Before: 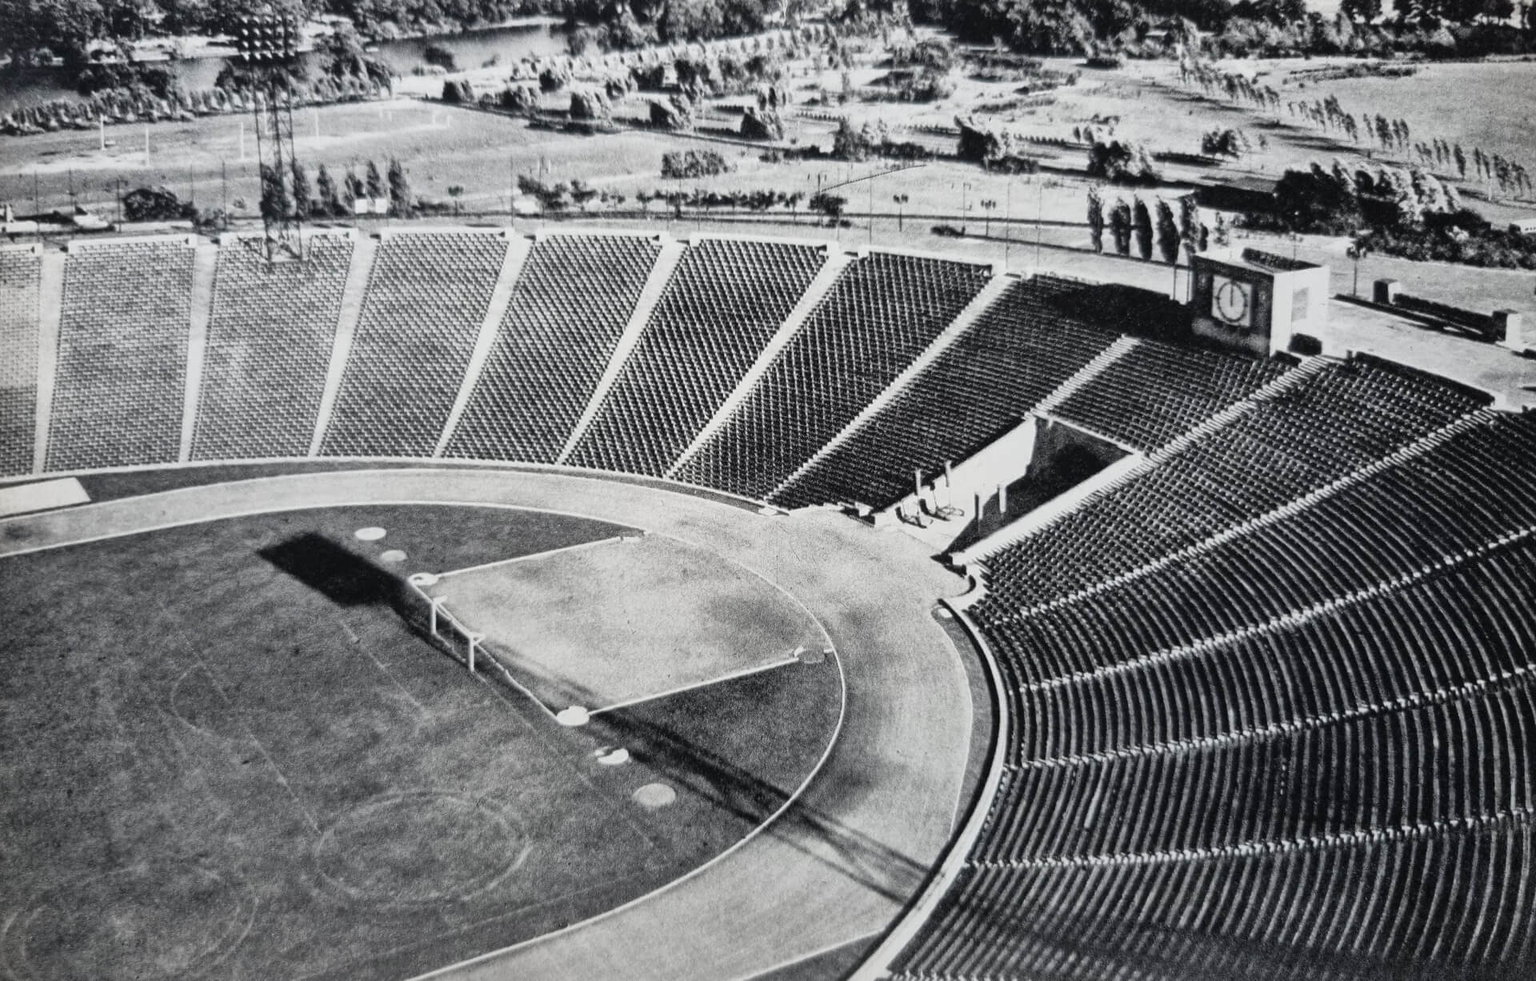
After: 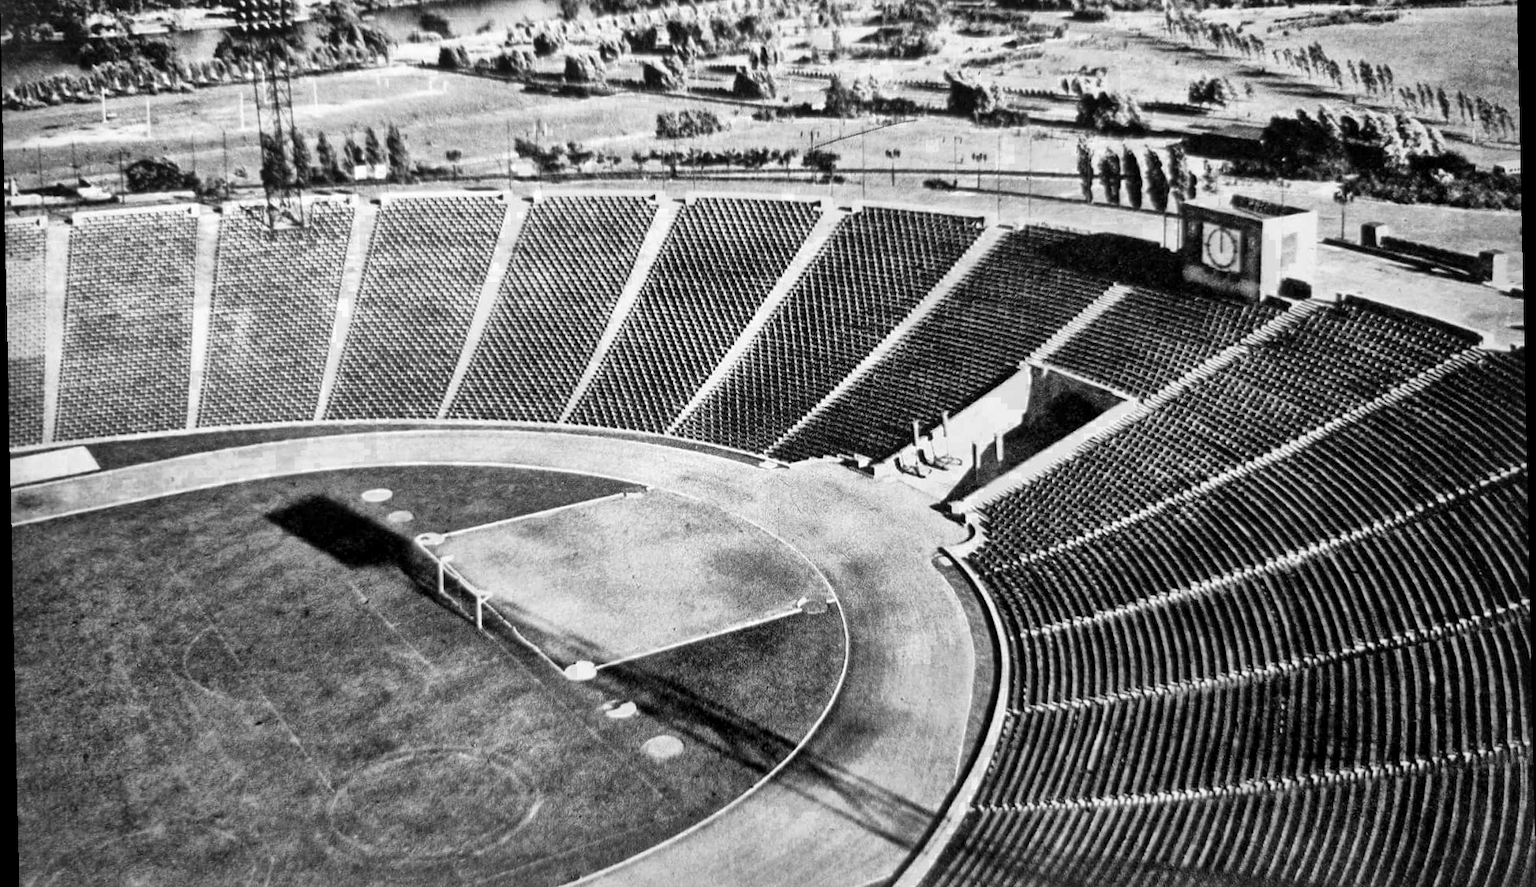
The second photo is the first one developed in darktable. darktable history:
monochrome: on, module defaults
crop and rotate: top 5.609%, bottom 5.609%
color zones: curves: ch0 [(0.002, 0.589) (0.107, 0.484) (0.146, 0.249) (0.217, 0.352) (0.309, 0.525) (0.39, 0.404) (0.455, 0.169) (0.597, 0.055) (0.724, 0.212) (0.775, 0.691) (0.869, 0.571) (1, 0.587)]; ch1 [(0, 0) (0.143, 0) (0.286, 0) (0.429, 0) (0.571, 0) (0.714, 0) (0.857, 0)]
local contrast: mode bilateral grid, contrast 25, coarseness 60, detail 151%, midtone range 0.2
white balance: red 0.984, blue 1.059
rotate and perspective: rotation -1.24°, automatic cropping off
